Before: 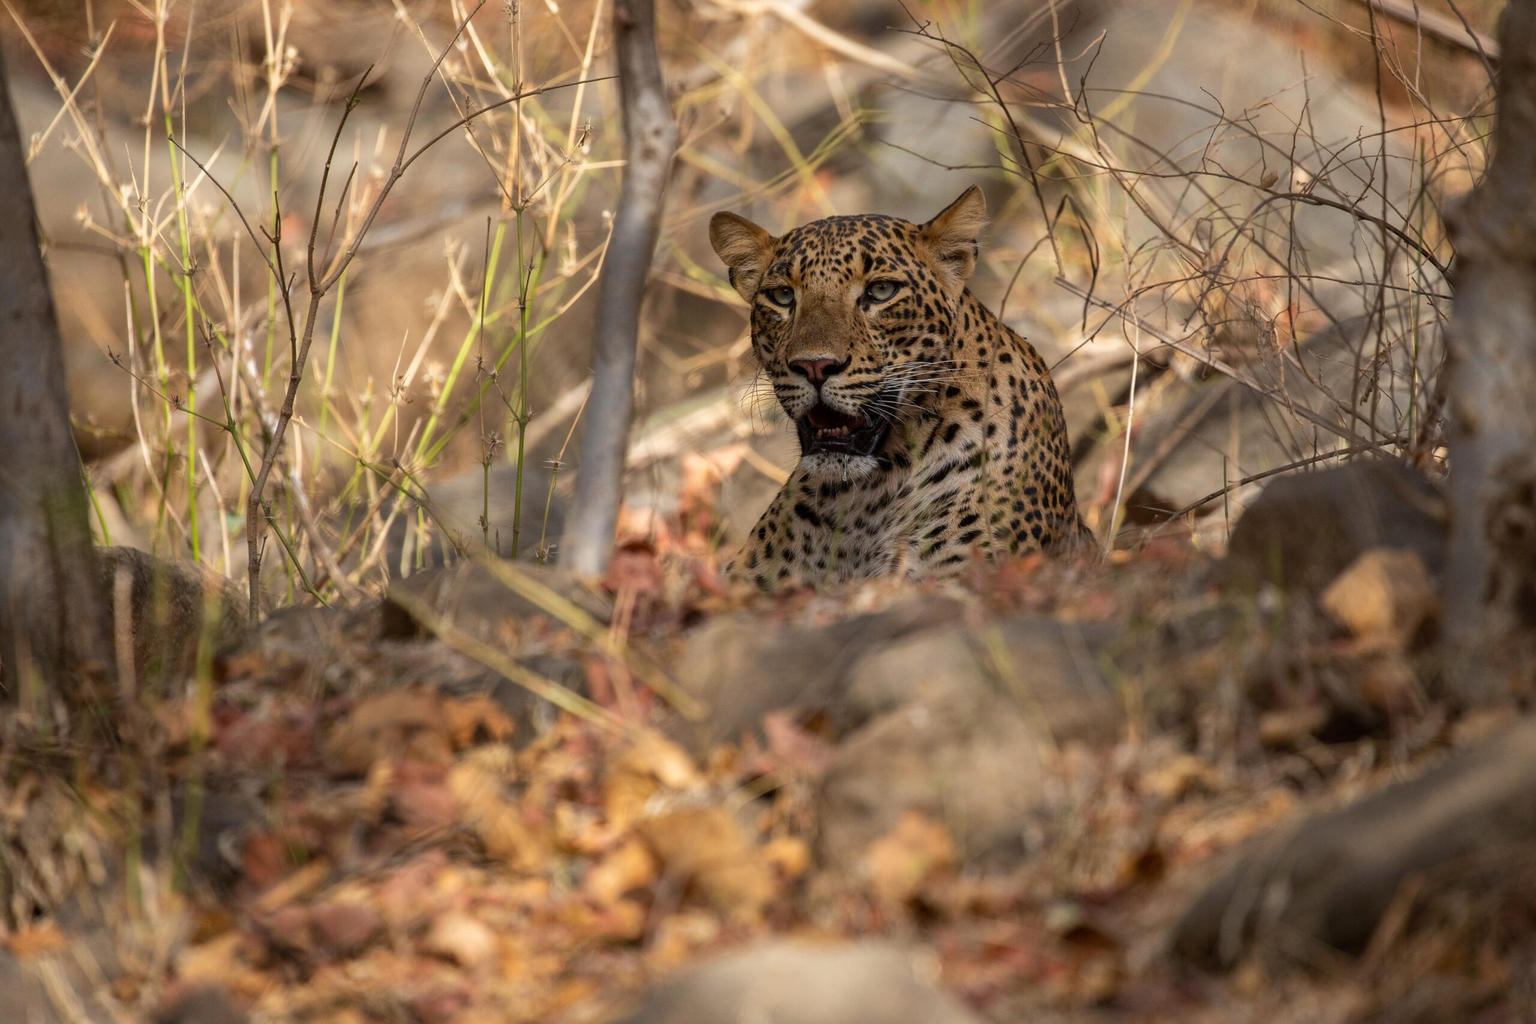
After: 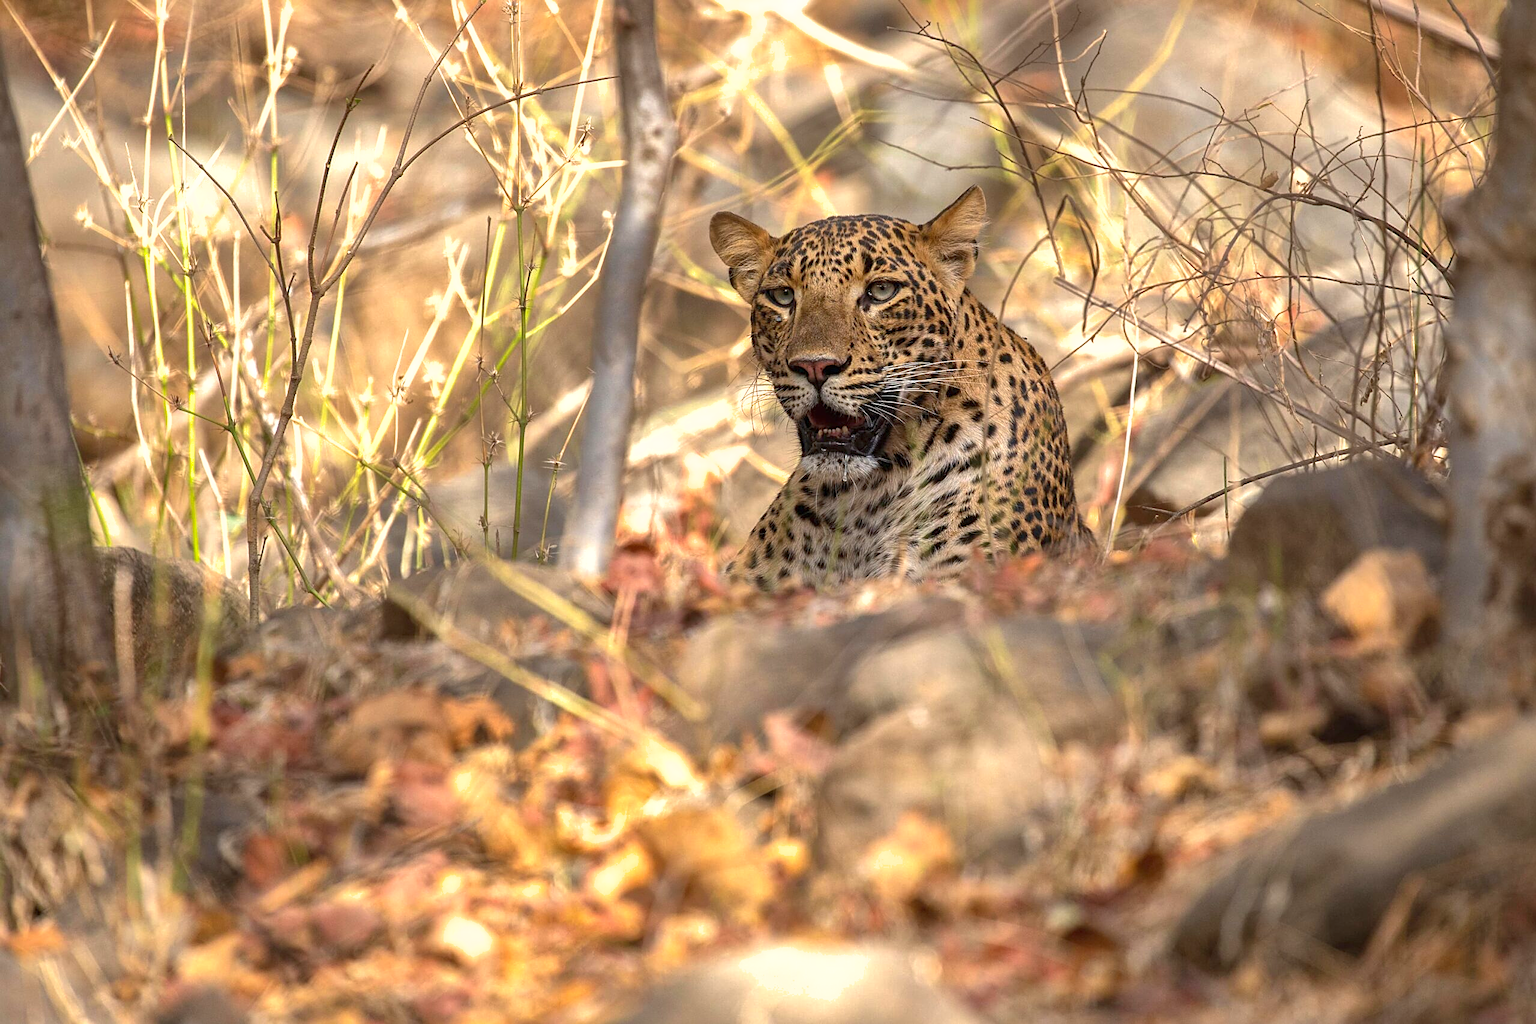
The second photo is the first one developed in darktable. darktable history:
sharpen: on, module defaults
exposure: black level correction 0, exposure 1.001 EV, compensate exposure bias true, compensate highlight preservation false
shadows and highlights: on, module defaults
tone equalizer: on, module defaults
